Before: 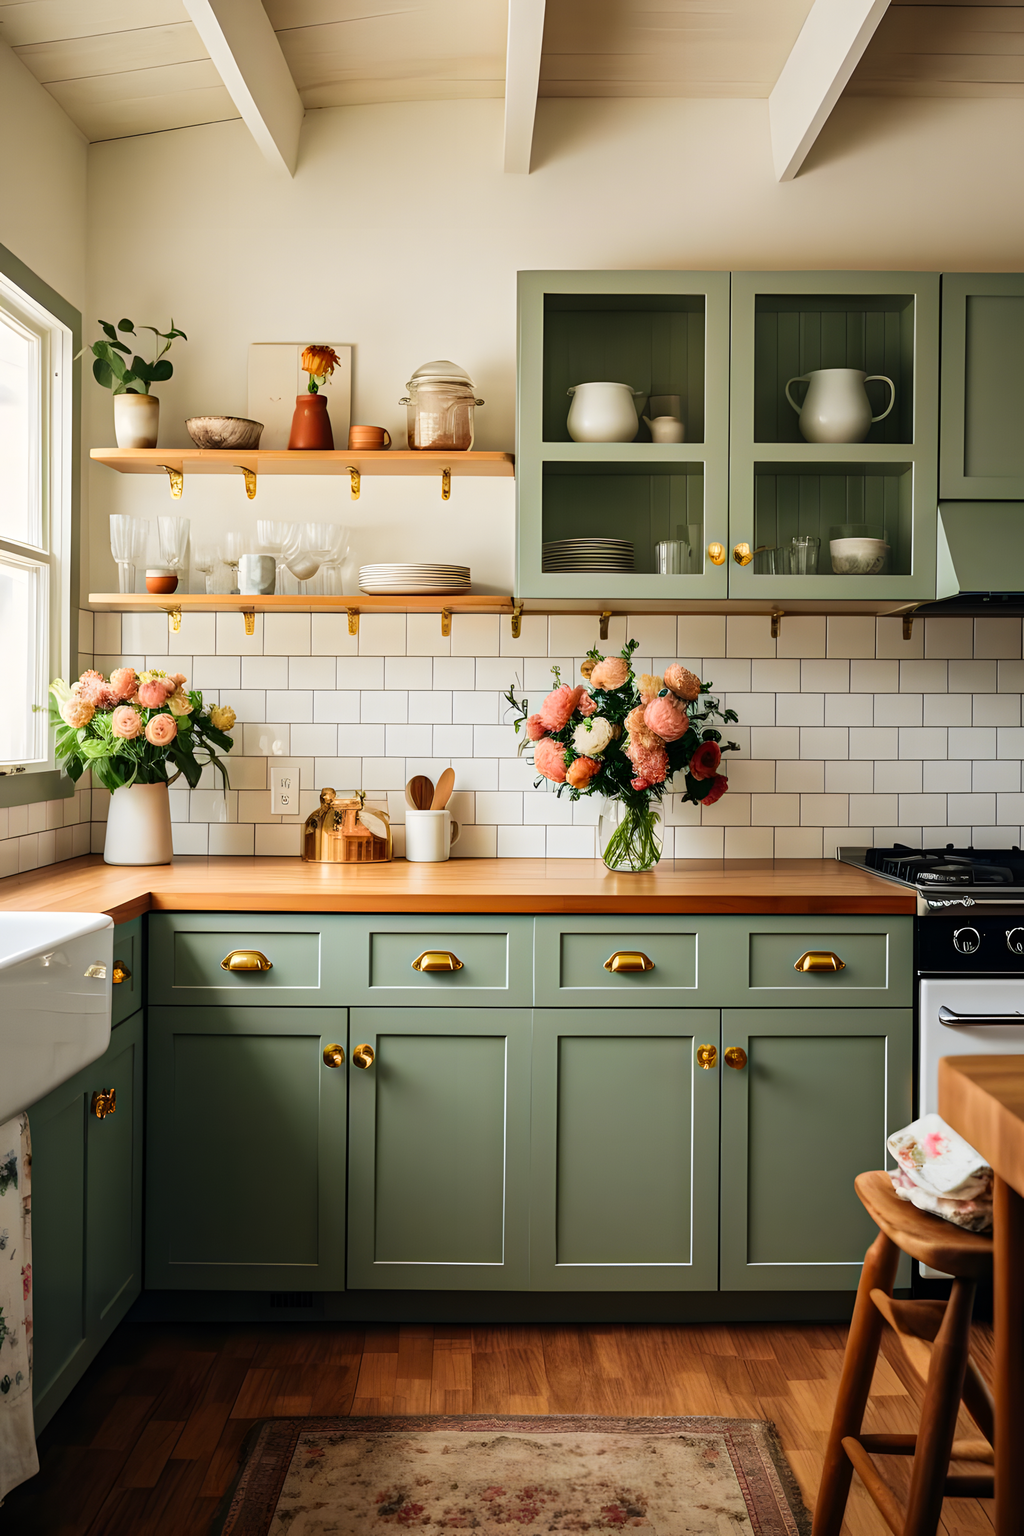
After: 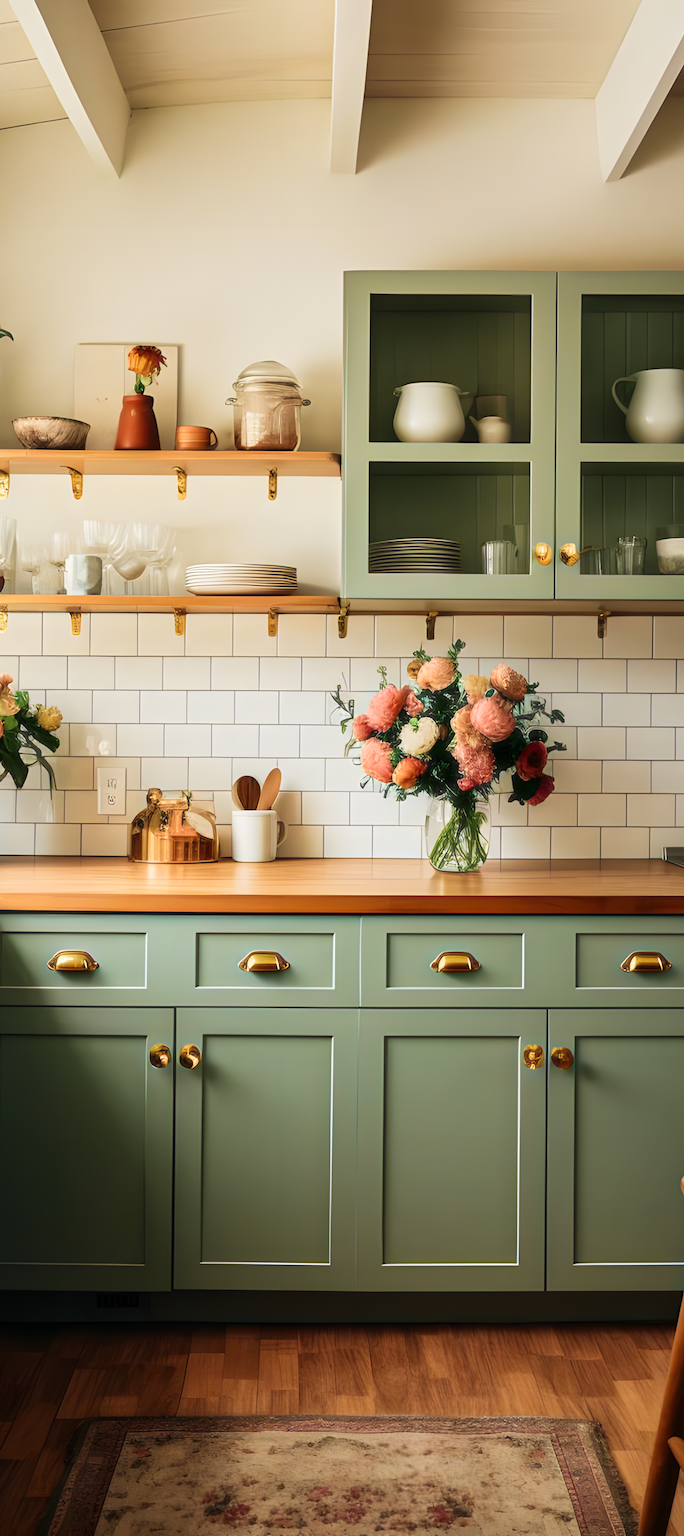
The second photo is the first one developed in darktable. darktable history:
velvia: on, module defaults
crop: left 17.007%, right 16.129%
haze removal: strength -0.105, compatibility mode true, adaptive false
